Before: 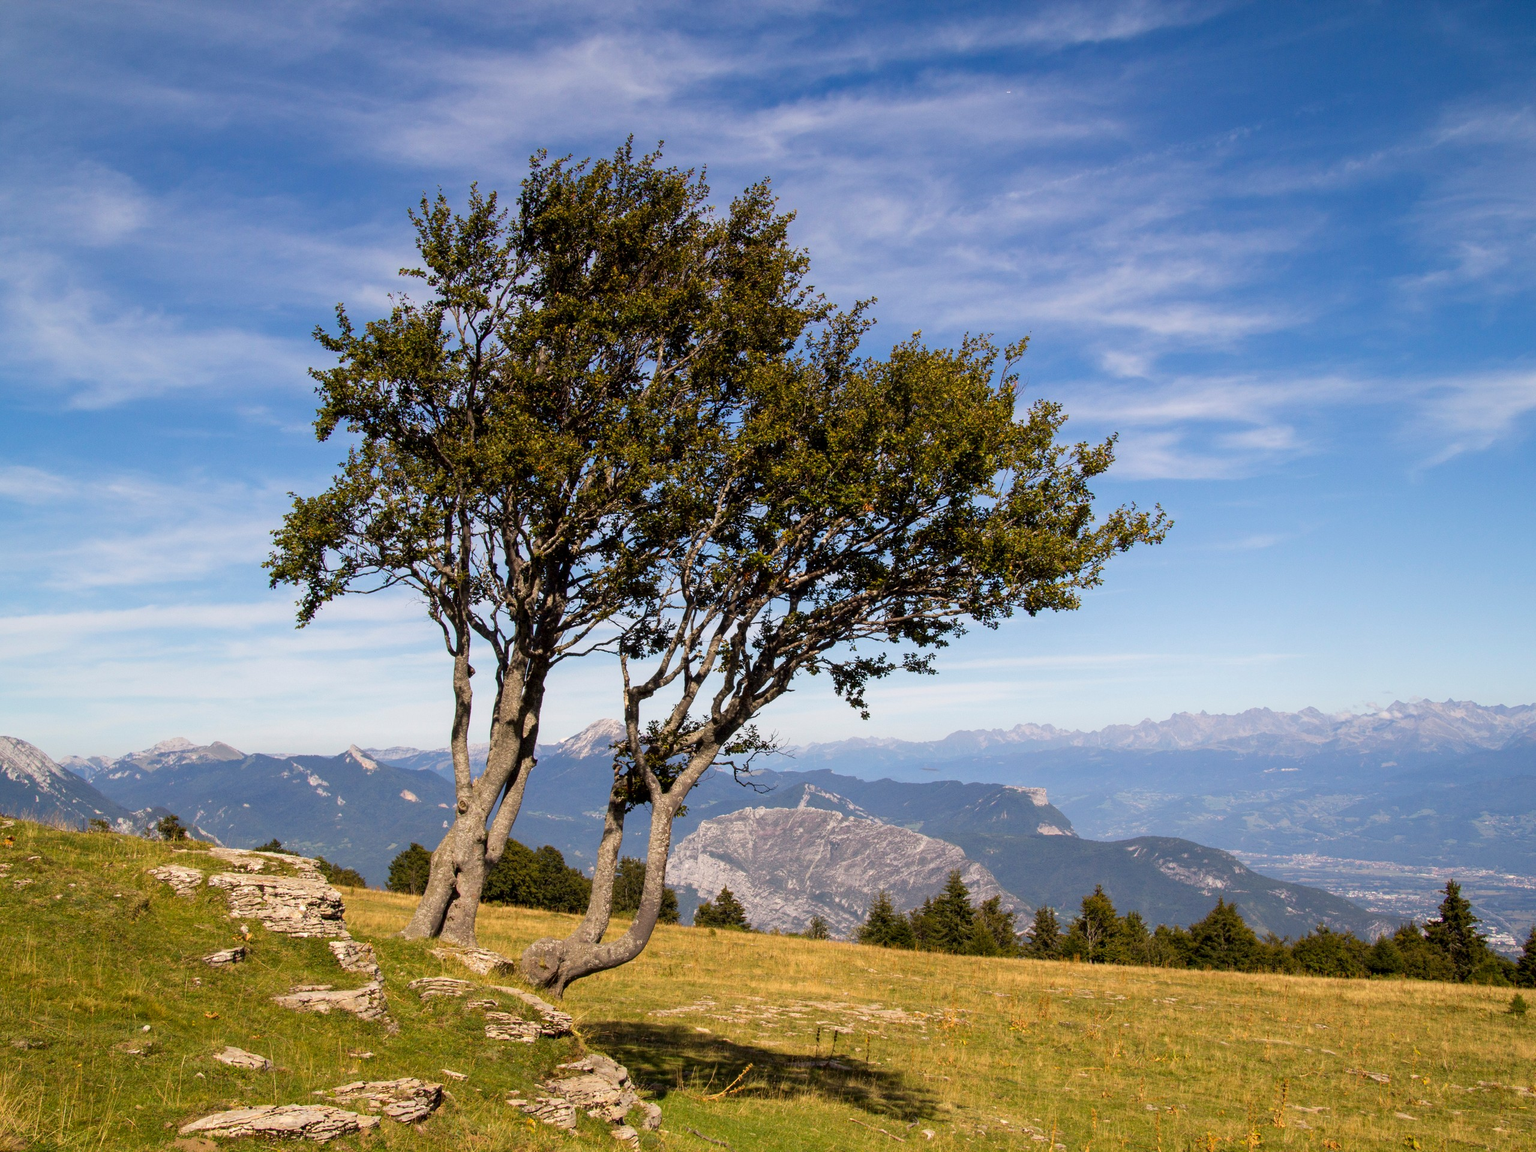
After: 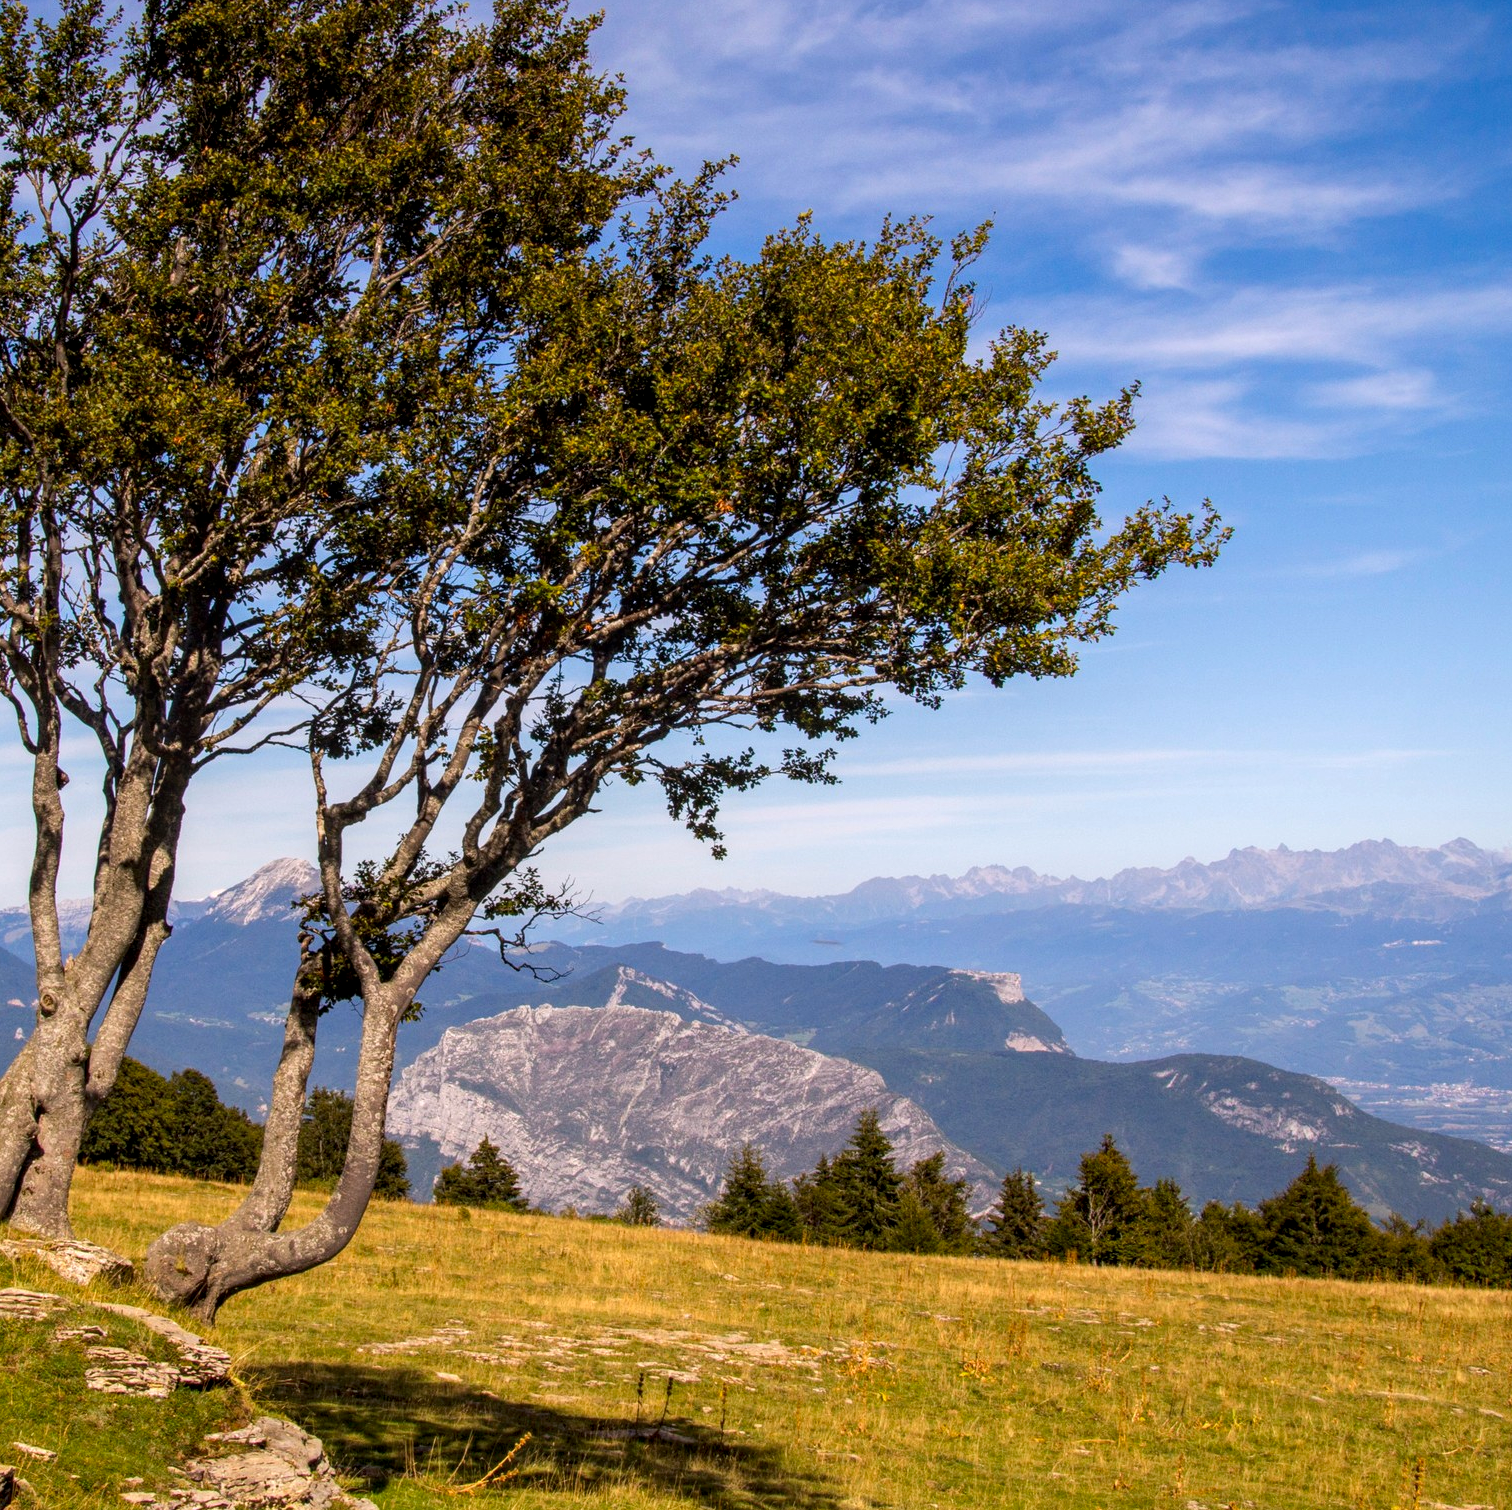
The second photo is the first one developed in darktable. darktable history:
local contrast: on, module defaults
white balance: red 1.009, blue 1.027
crop and rotate: left 28.256%, top 17.734%, right 12.656%, bottom 3.573%
contrast brightness saturation: contrast 0.04, saturation 0.16
